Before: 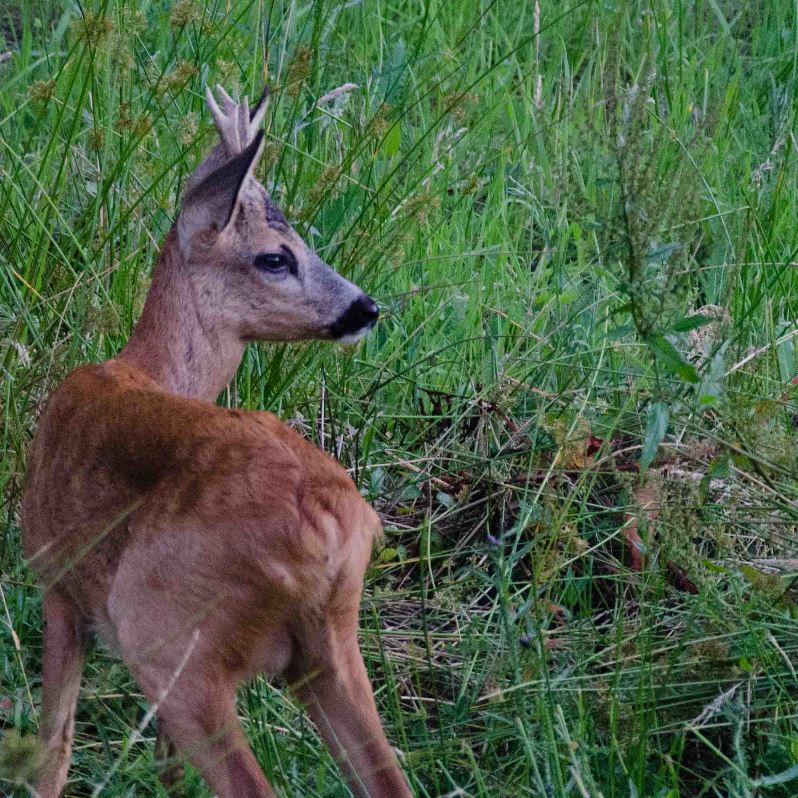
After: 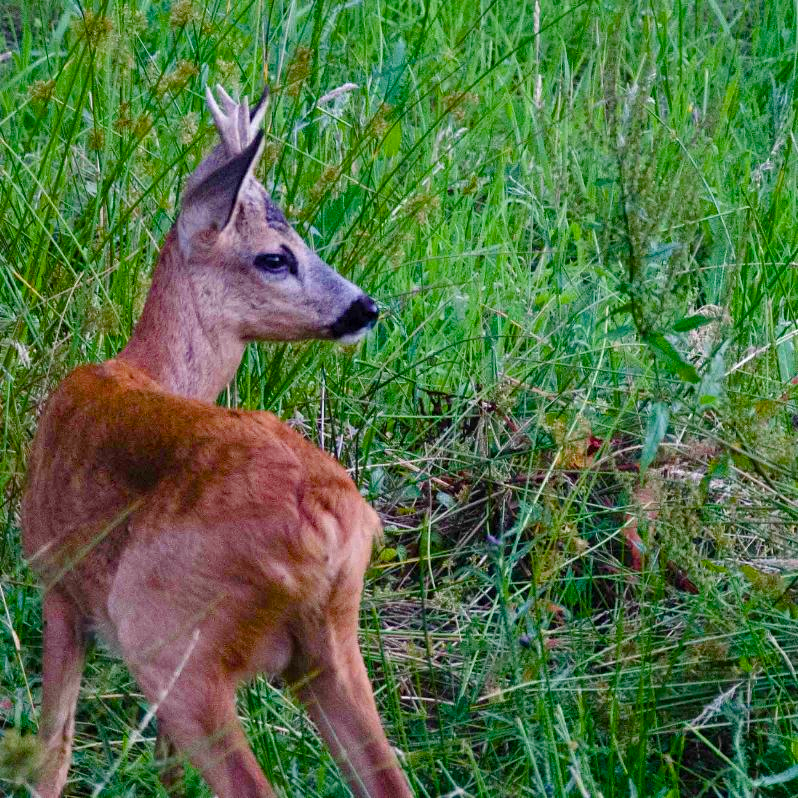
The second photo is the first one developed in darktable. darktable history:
contrast brightness saturation: saturation -0.05
exposure: exposure 0.493 EV, compensate highlight preservation false
color balance rgb: perceptual saturation grading › global saturation 35%, perceptual saturation grading › highlights -25%, perceptual saturation grading › shadows 50%
